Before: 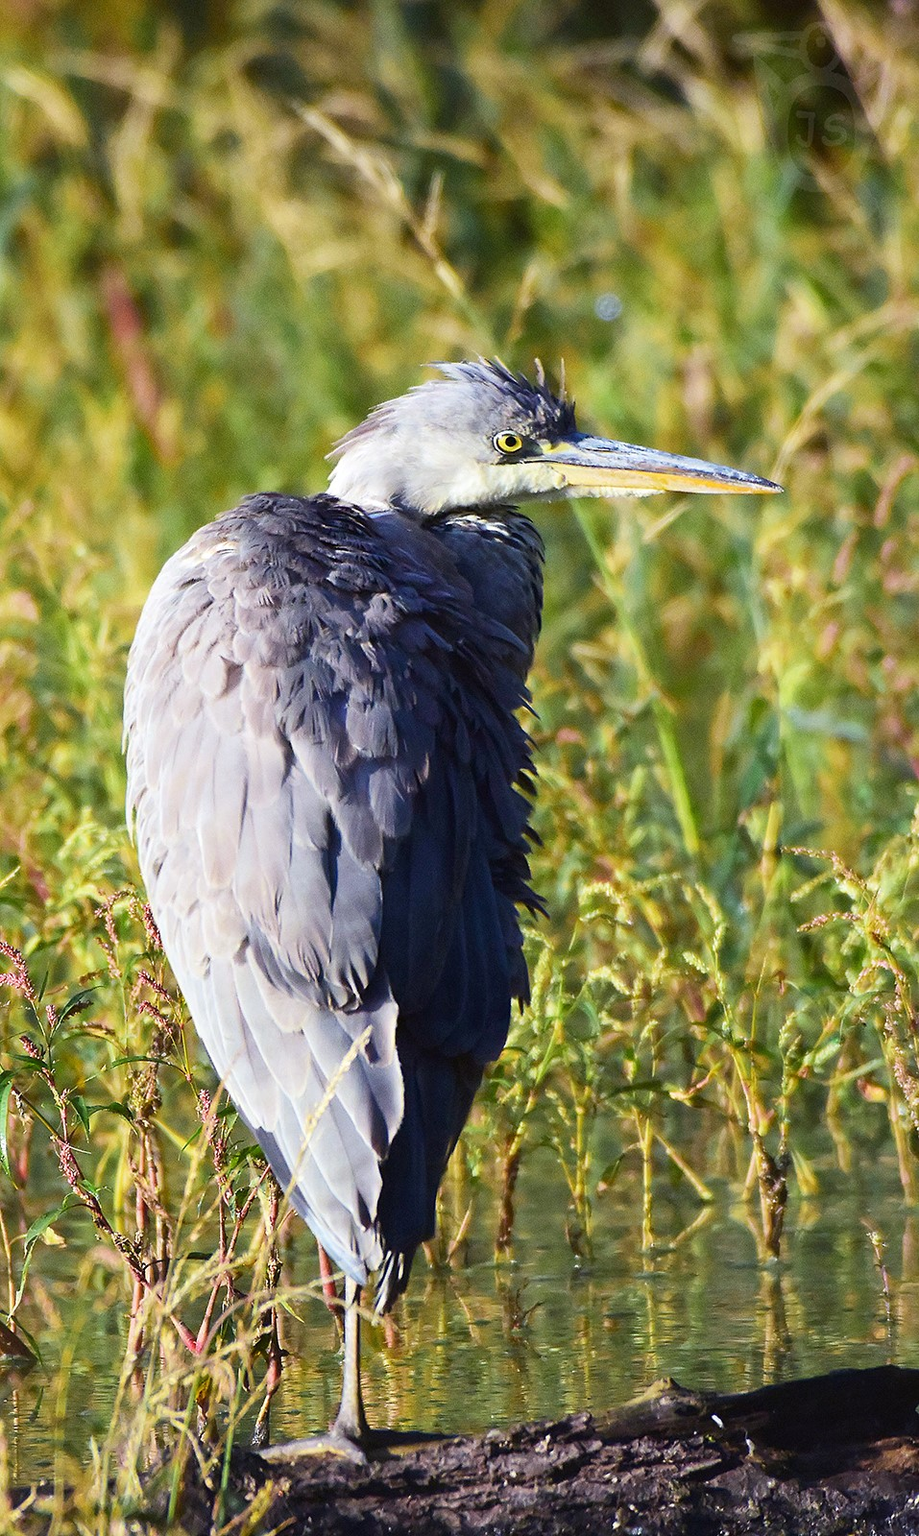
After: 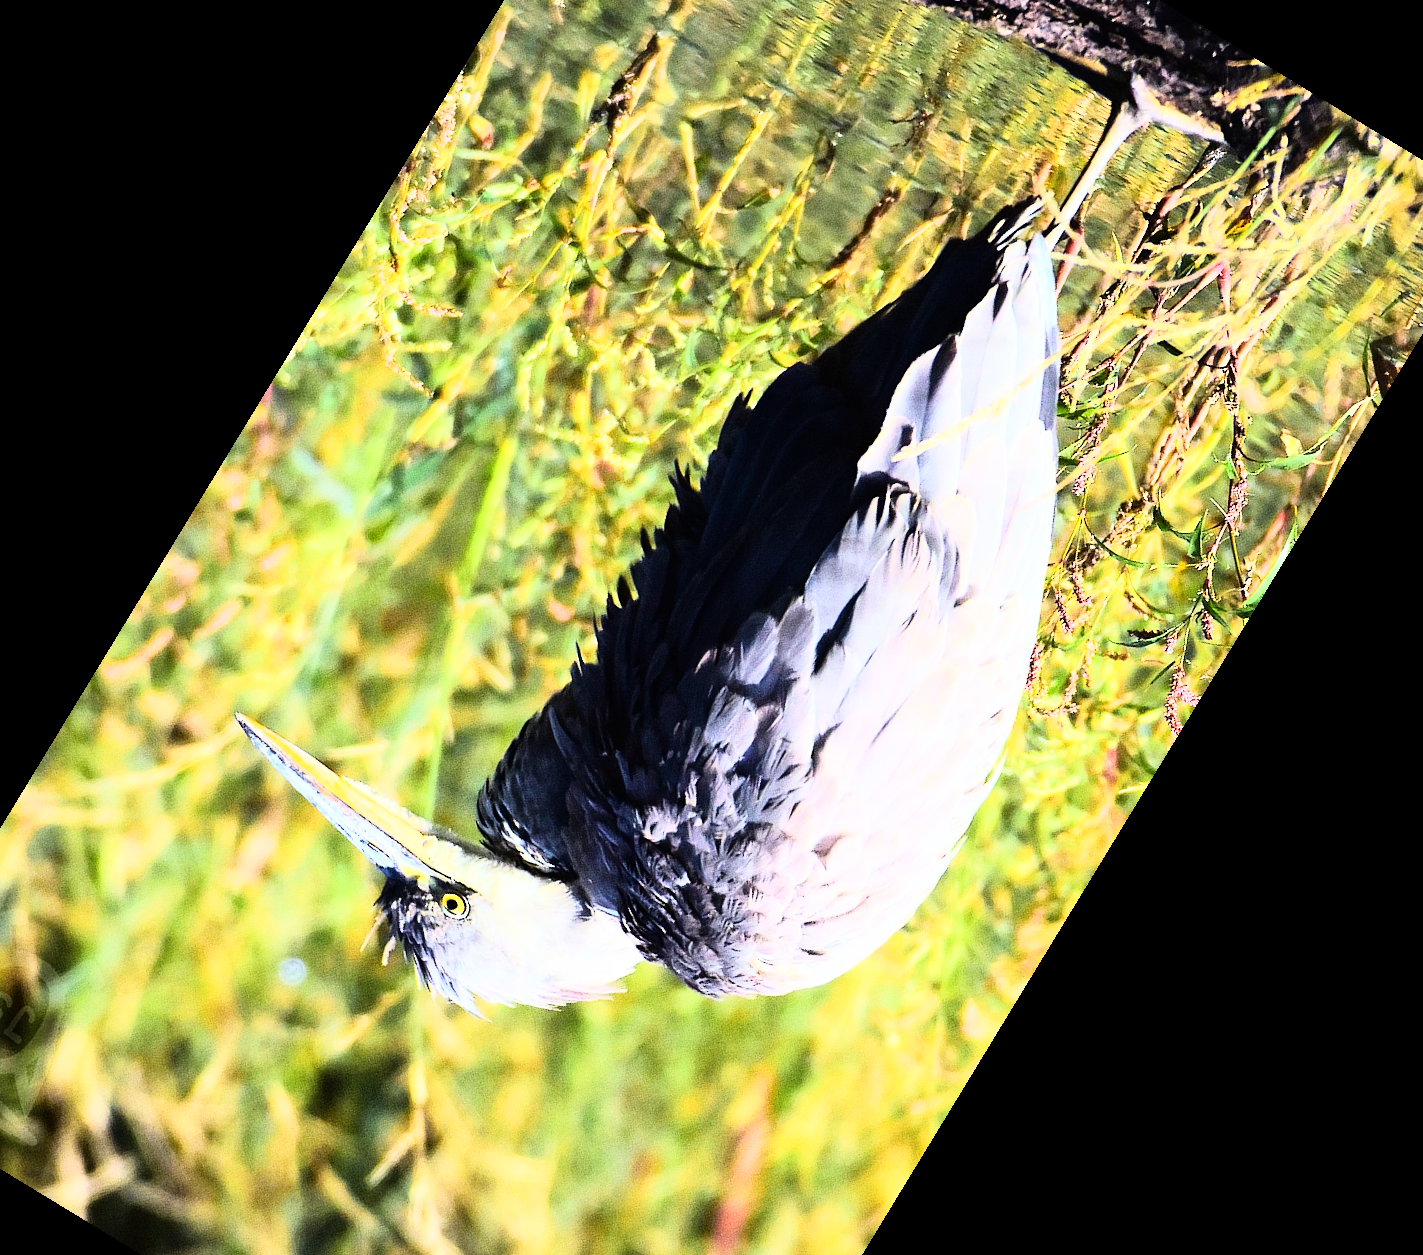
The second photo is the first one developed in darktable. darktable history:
rgb curve: curves: ch0 [(0, 0) (0.21, 0.15) (0.24, 0.21) (0.5, 0.75) (0.75, 0.96) (0.89, 0.99) (1, 1)]; ch1 [(0, 0.02) (0.21, 0.13) (0.25, 0.2) (0.5, 0.67) (0.75, 0.9) (0.89, 0.97) (1, 1)]; ch2 [(0, 0.02) (0.21, 0.13) (0.25, 0.2) (0.5, 0.67) (0.75, 0.9) (0.89, 0.97) (1, 1)], compensate middle gray true
crop and rotate: angle 148.68°, left 9.111%, top 15.603%, right 4.588%, bottom 17.041%
